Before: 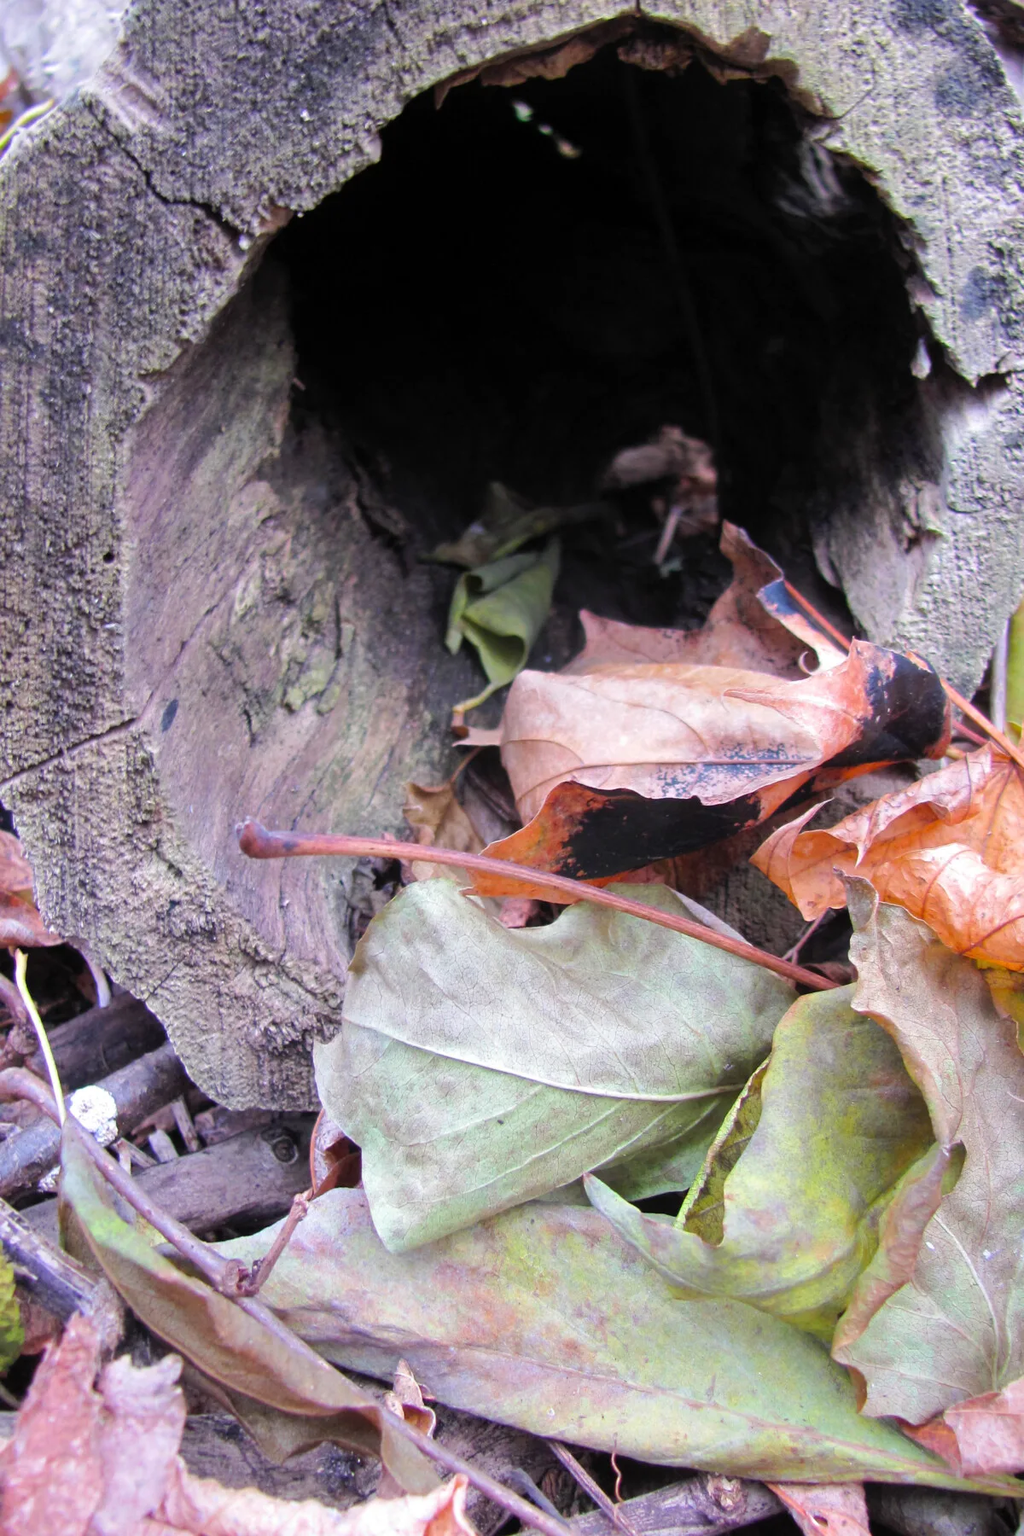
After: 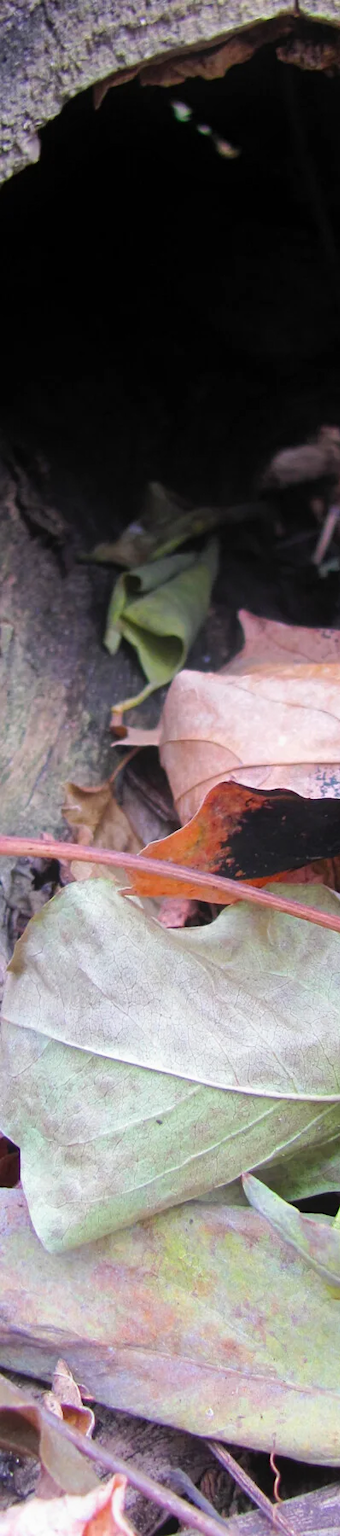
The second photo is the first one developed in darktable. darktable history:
white balance: emerald 1
crop: left 33.36%, right 33.36%
contrast equalizer: y [[0.439, 0.44, 0.442, 0.457, 0.493, 0.498], [0.5 ×6], [0.5 ×6], [0 ×6], [0 ×6]], mix 0.59
